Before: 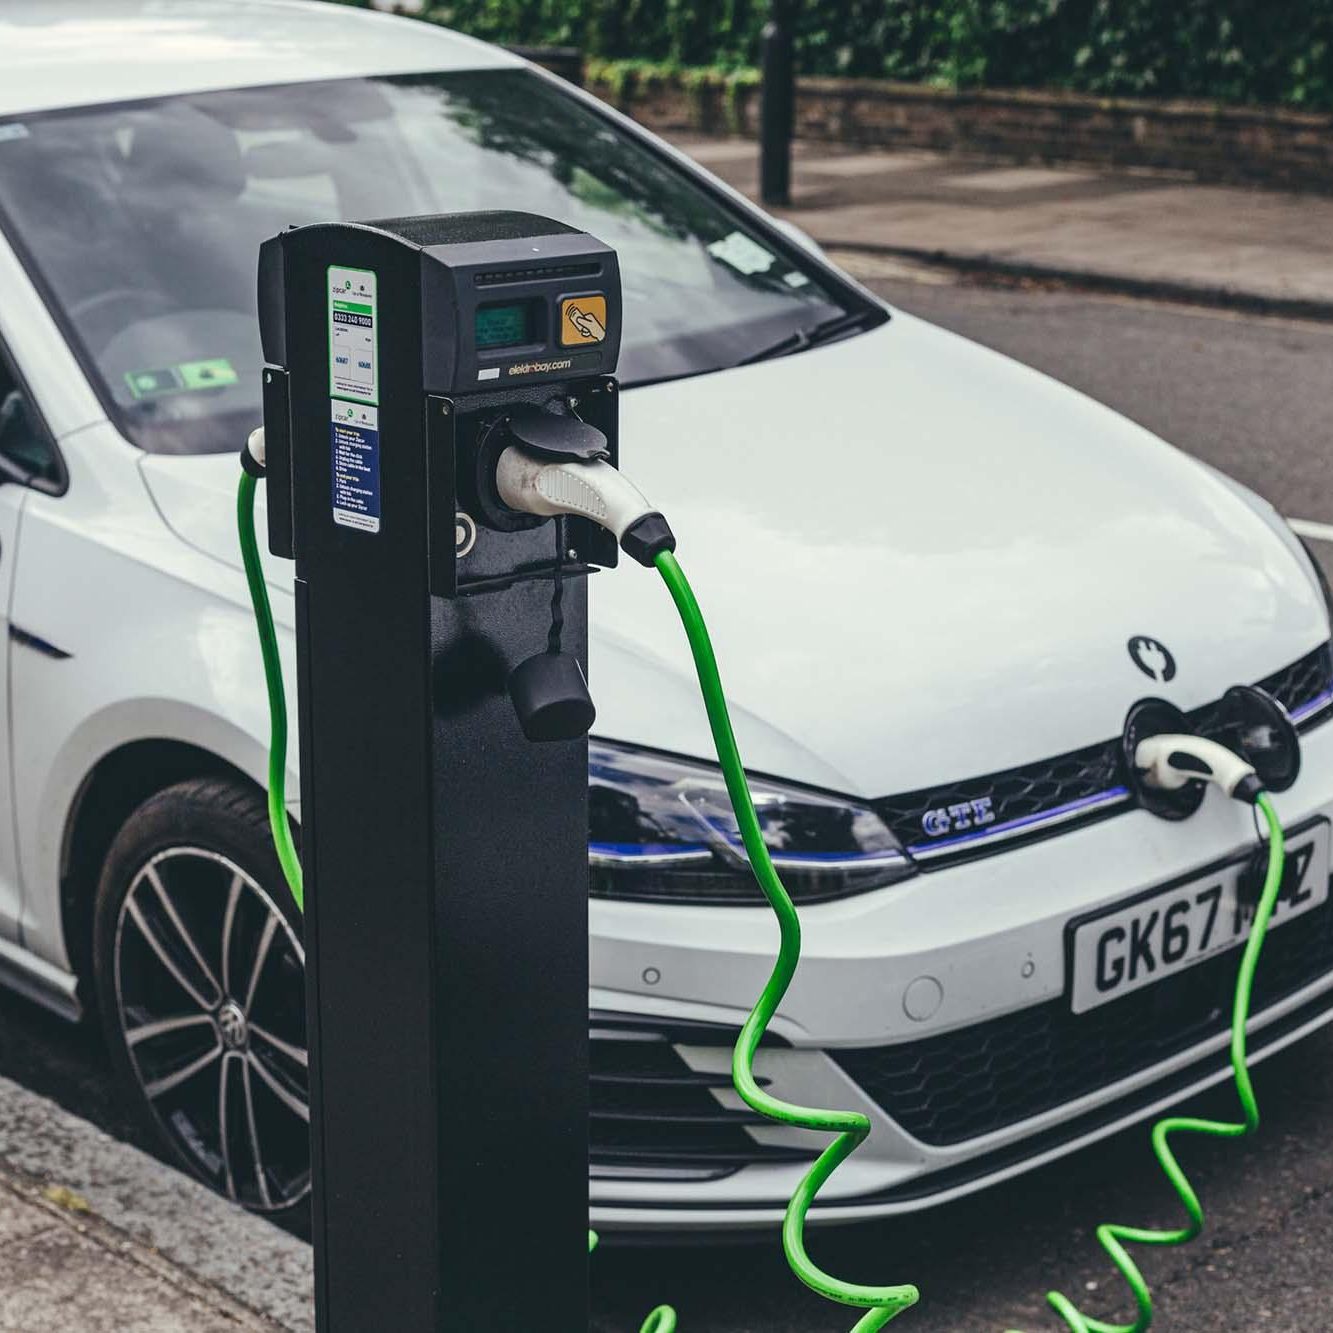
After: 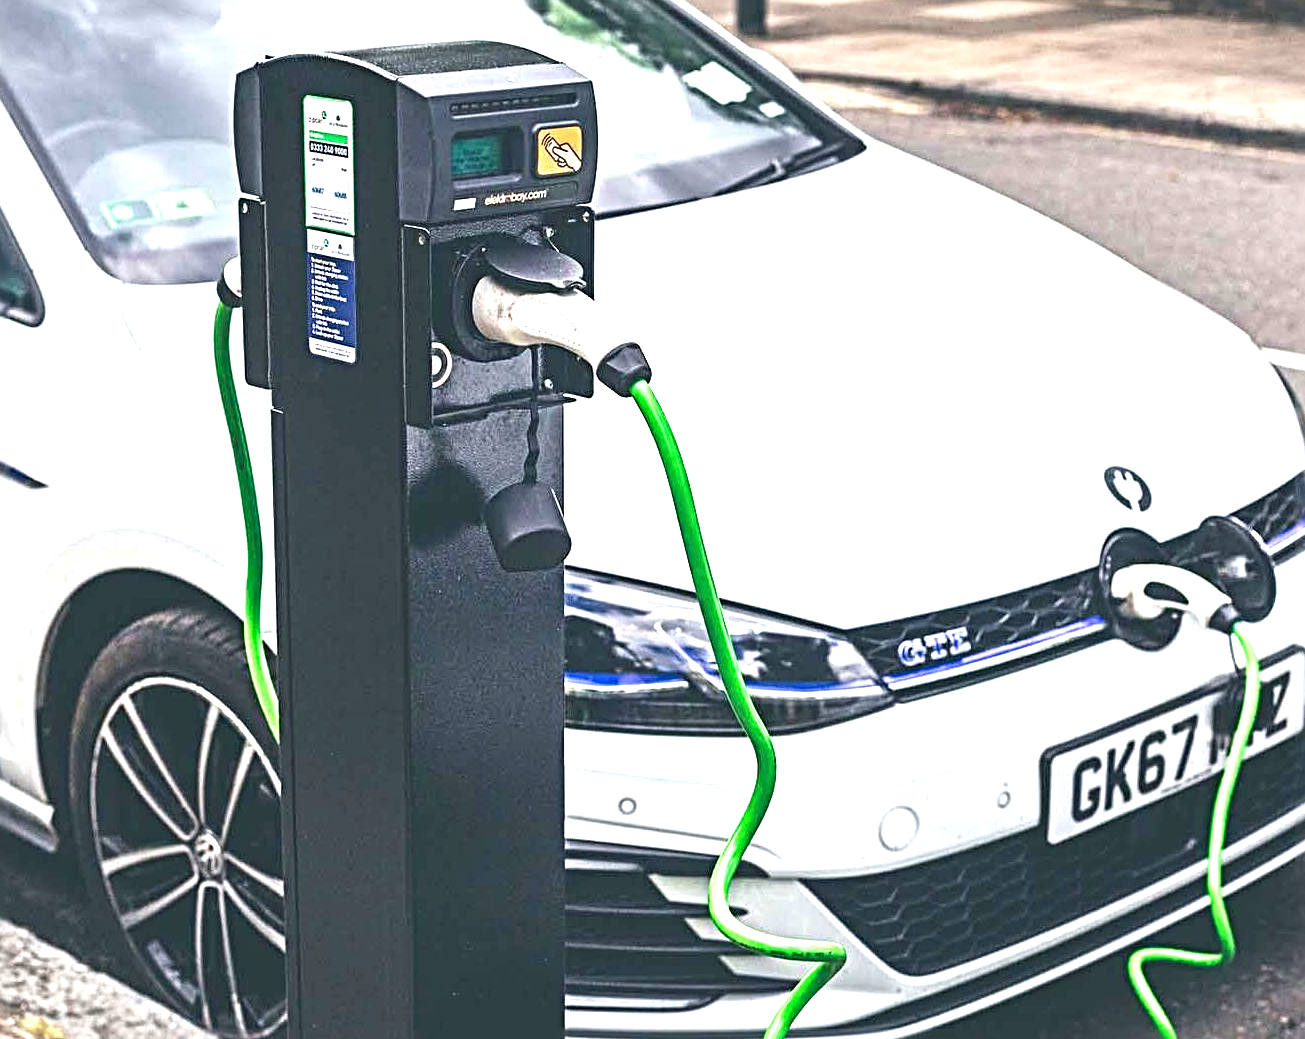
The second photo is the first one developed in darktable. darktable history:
sharpen: radius 4
exposure: black level correction 0, exposure 1.675 EV, compensate exposure bias true, compensate highlight preservation false
crop and rotate: left 1.814%, top 12.818%, right 0.25%, bottom 9.225%
